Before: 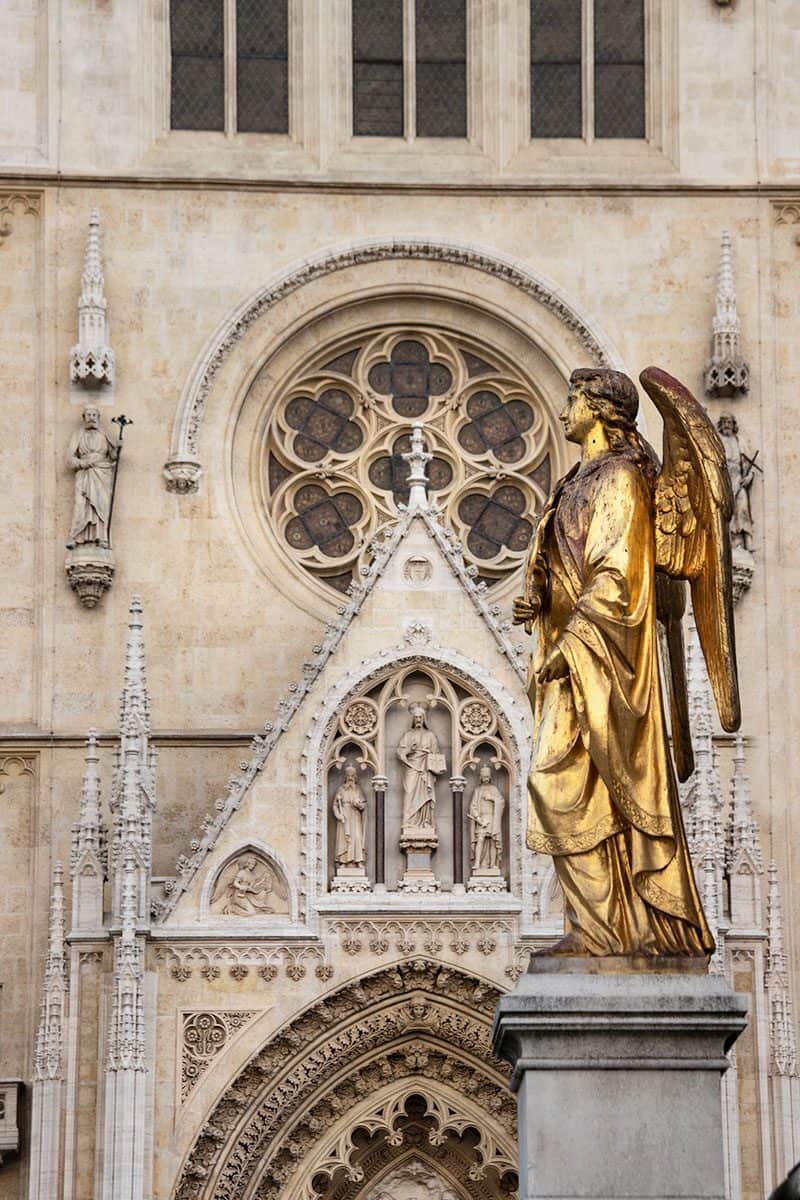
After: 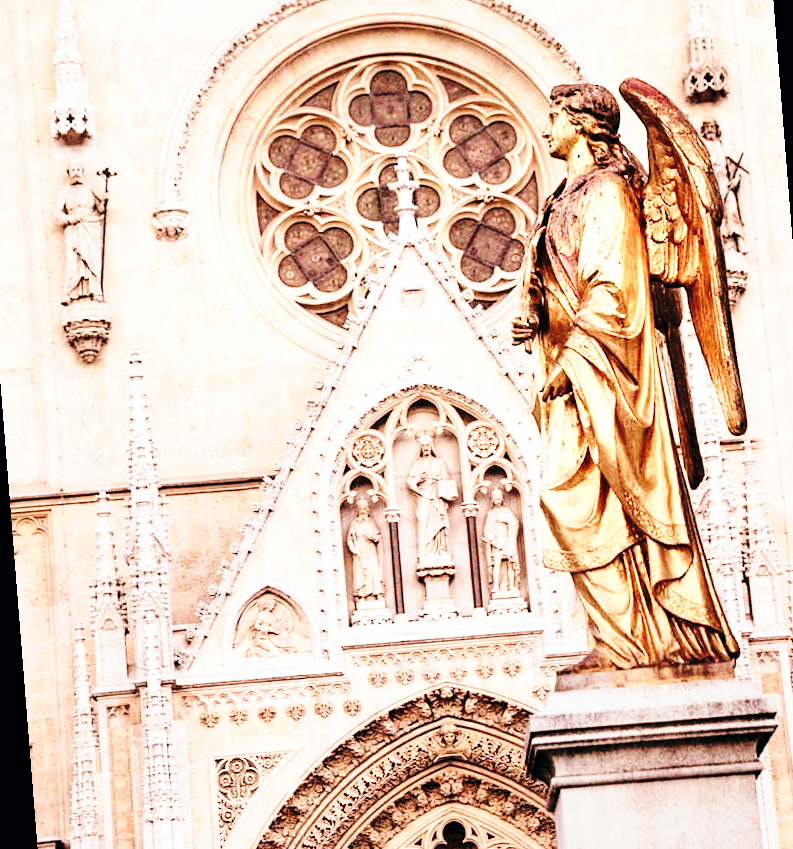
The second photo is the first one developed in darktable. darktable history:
rgb levels: mode RGB, independent channels, levels [[0, 0.474, 1], [0, 0.5, 1], [0, 0.5, 1]]
tone curve: curves: ch0 [(0, 0) (0.004, 0.001) (0.133, 0.112) (0.325, 0.362) (0.832, 0.893) (1, 1)], color space Lab, linked channels, preserve colors none
crop and rotate: top 18.507%
color balance: lift [1, 0.994, 1.002, 1.006], gamma [0.957, 1.081, 1.016, 0.919], gain [0.97, 0.972, 1.01, 1.028], input saturation 91.06%, output saturation 79.8%
base curve: curves: ch0 [(0, 0) (0.04, 0.03) (0.133, 0.232) (0.448, 0.748) (0.843, 0.968) (1, 1)], preserve colors none
exposure: exposure 0.574 EV, compensate highlight preservation false
rotate and perspective: rotation -4.57°, crop left 0.054, crop right 0.944, crop top 0.087, crop bottom 0.914
